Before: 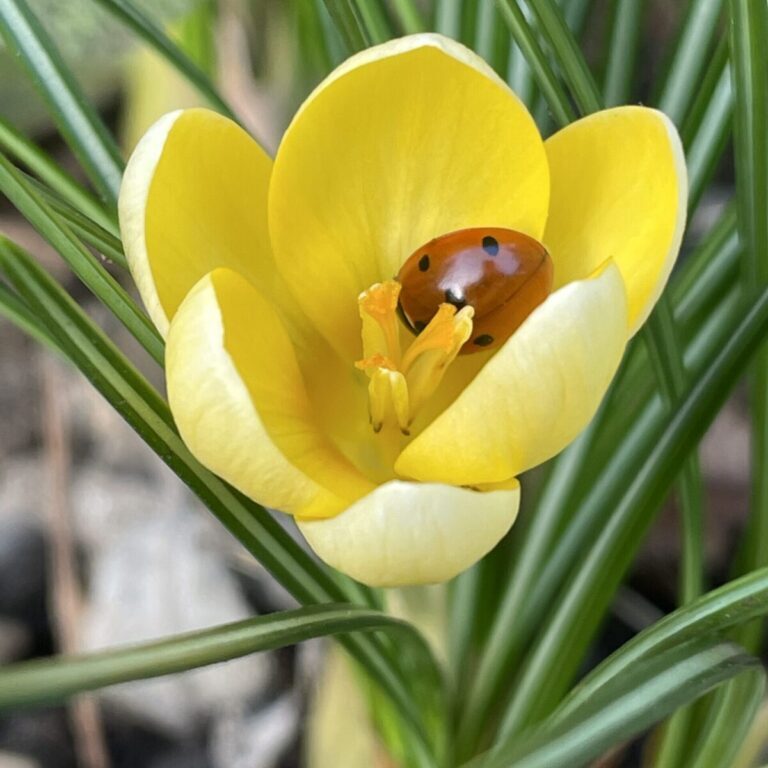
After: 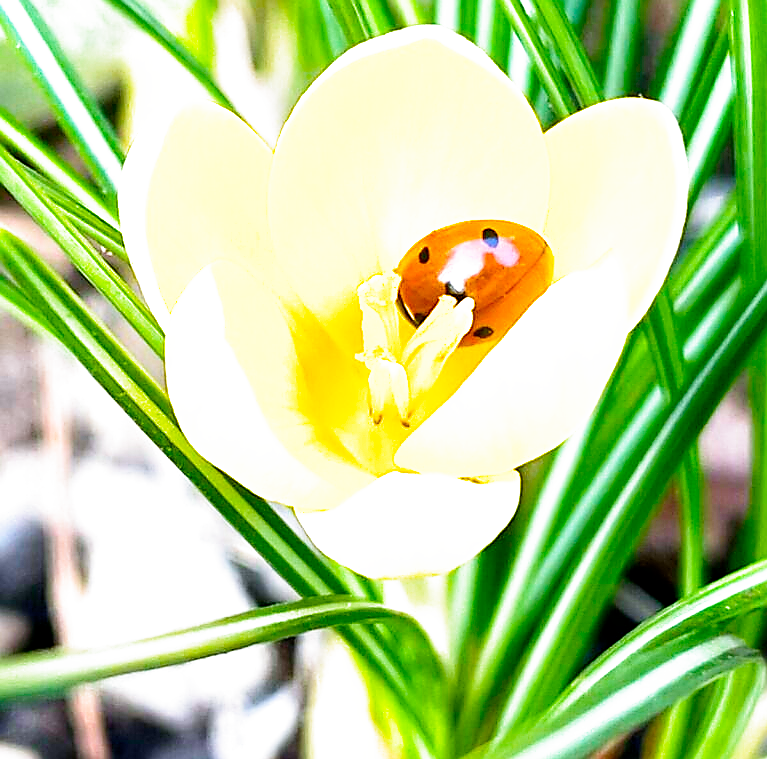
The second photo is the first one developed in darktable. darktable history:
crop: top 1.049%, right 0.001%
filmic rgb: middle gray luminance 8.8%, black relative exposure -6.3 EV, white relative exposure 2.7 EV, threshold 6 EV, target black luminance 0%, hardness 4.74, latitude 73.47%, contrast 1.332, shadows ↔ highlights balance 10.13%, add noise in highlights 0, preserve chrominance no, color science v3 (2019), use custom middle-gray values true, iterations of high-quality reconstruction 0, contrast in highlights soft, enable highlight reconstruction true
exposure: black level correction 0.001, exposure 0.5 EV, compensate exposure bias true, compensate highlight preservation false
color calibration: illuminant as shot in camera, x 0.358, y 0.373, temperature 4628.91 K
contrast brightness saturation: contrast 0.08, saturation 0.02
color balance rgb: perceptual saturation grading › global saturation 25%, global vibrance 20%
sharpen: radius 1.4, amount 1.25, threshold 0.7
